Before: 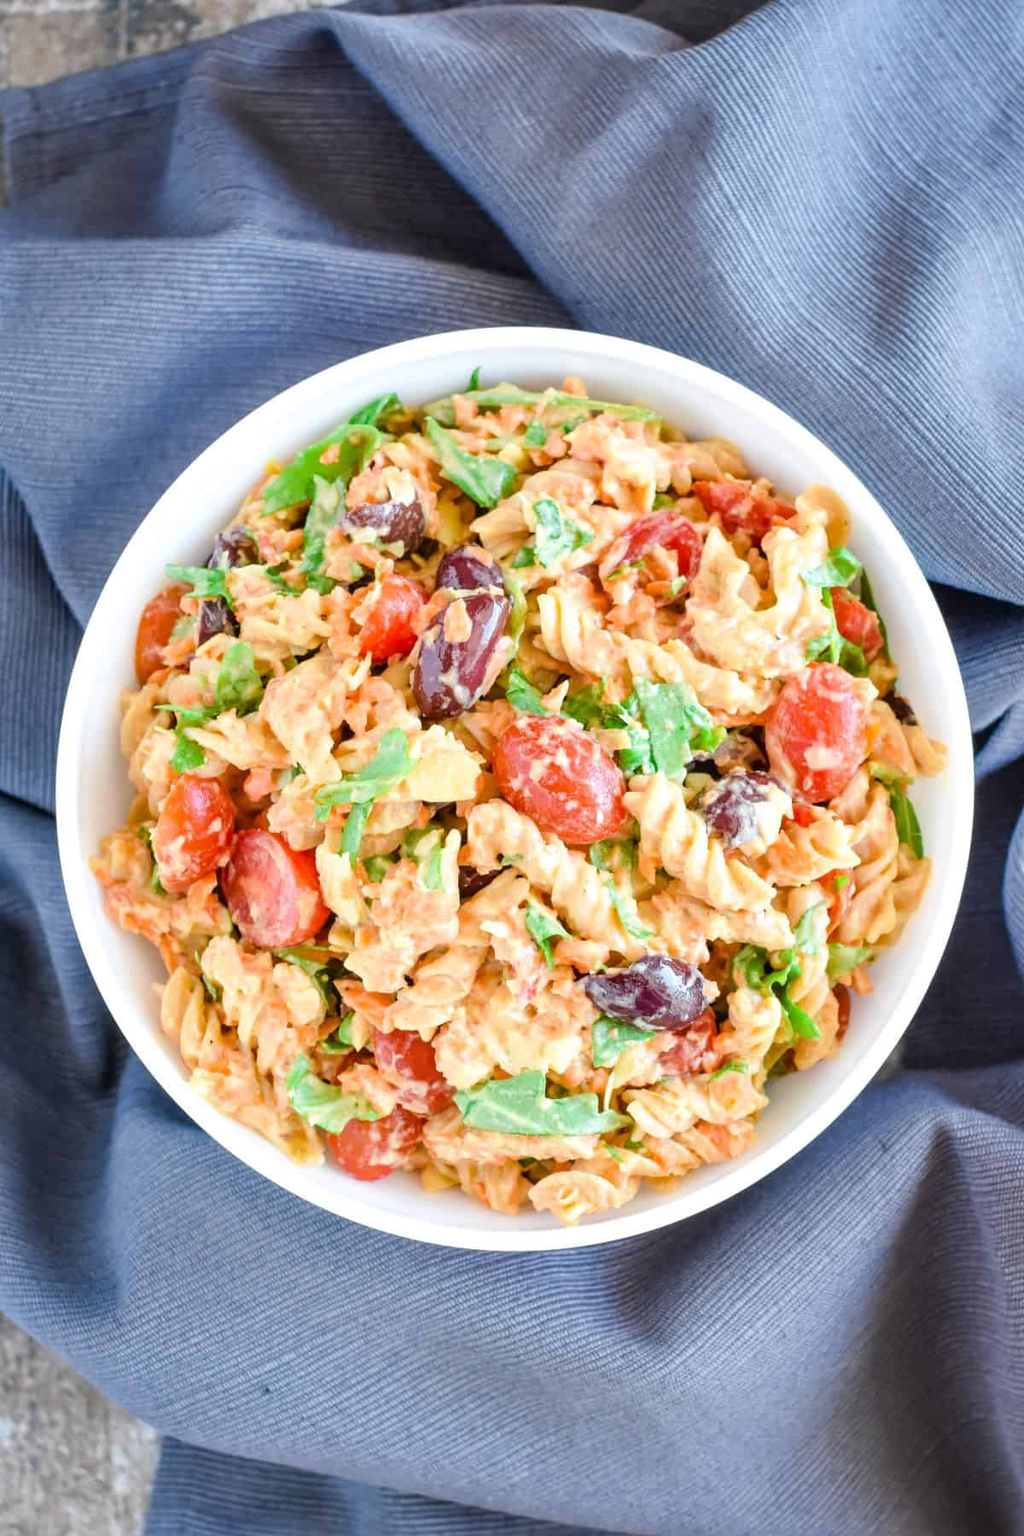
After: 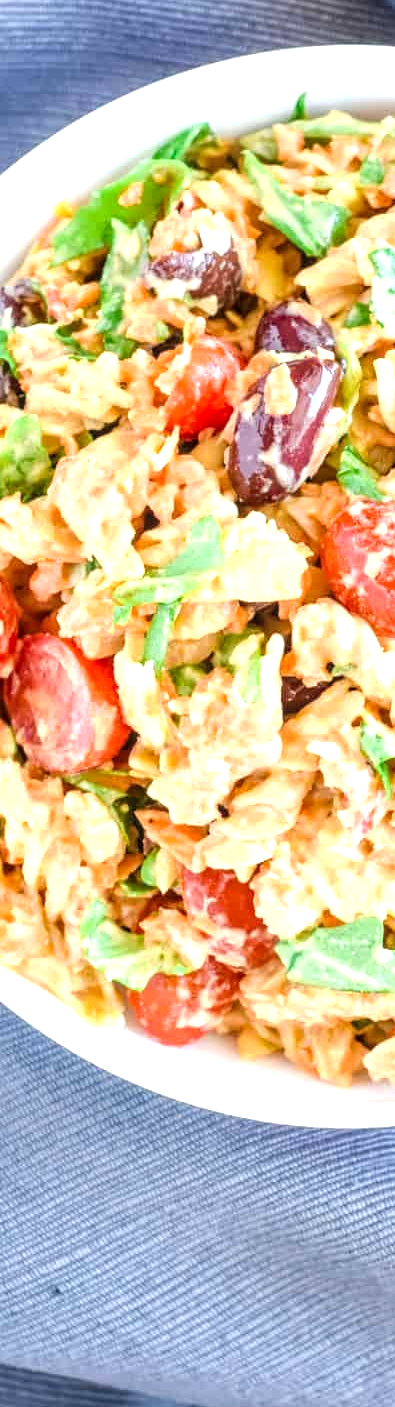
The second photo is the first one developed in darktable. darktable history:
local contrast: detail 130%
crop and rotate: left 21.375%, top 18.821%, right 45.638%, bottom 2.991%
exposure: black level correction 0, exposure 0.498 EV, compensate highlight preservation false
